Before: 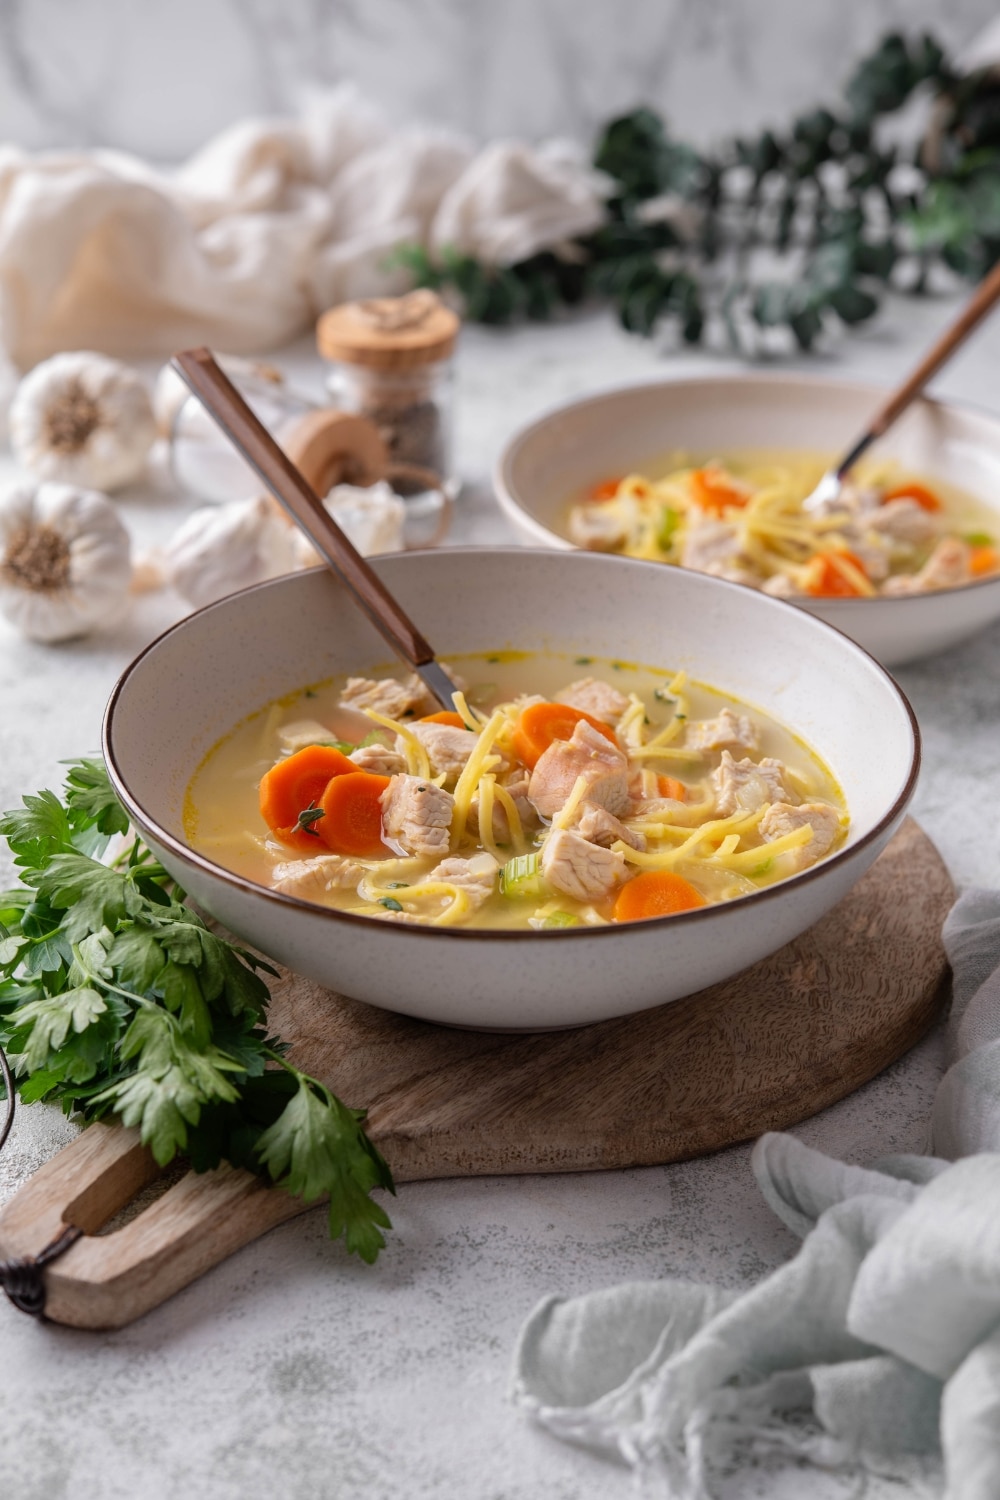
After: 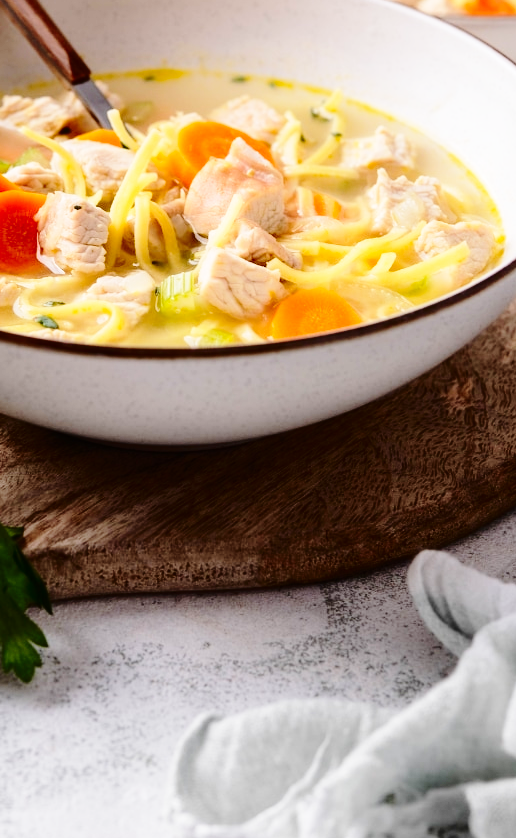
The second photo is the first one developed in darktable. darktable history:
crop: left 34.481%, top 38.86%, right 13.839%, bottom 5.22%
tone curve: curves: ch0 [(0, 0) (0.003, 0.007) (0.011, 0.009) (0.025, 0.014) (0.044, 0.022) (0.069, 0.029) (0.1, 0.037) (0.136, 0.052) (0.177, 0.083) (0.224, 0.121) (0.277, 0.177) (0.335, 0.258) (0.399, 0.351) (0.468, 0.454) (0.543, 0.557) (0.623, 0.654) (0.709, 0.744) (0.801, 0.825) (0.898, 0.909) (1, 1)], color space Lab, independent channels, preserve colors none
base curve: curves: ch0 [(0, 0) (0.036, 0.037) (0.121, 0.228) (0.46, 0.76) (0.859, 0.983) (1, 1)], preserve colors none
